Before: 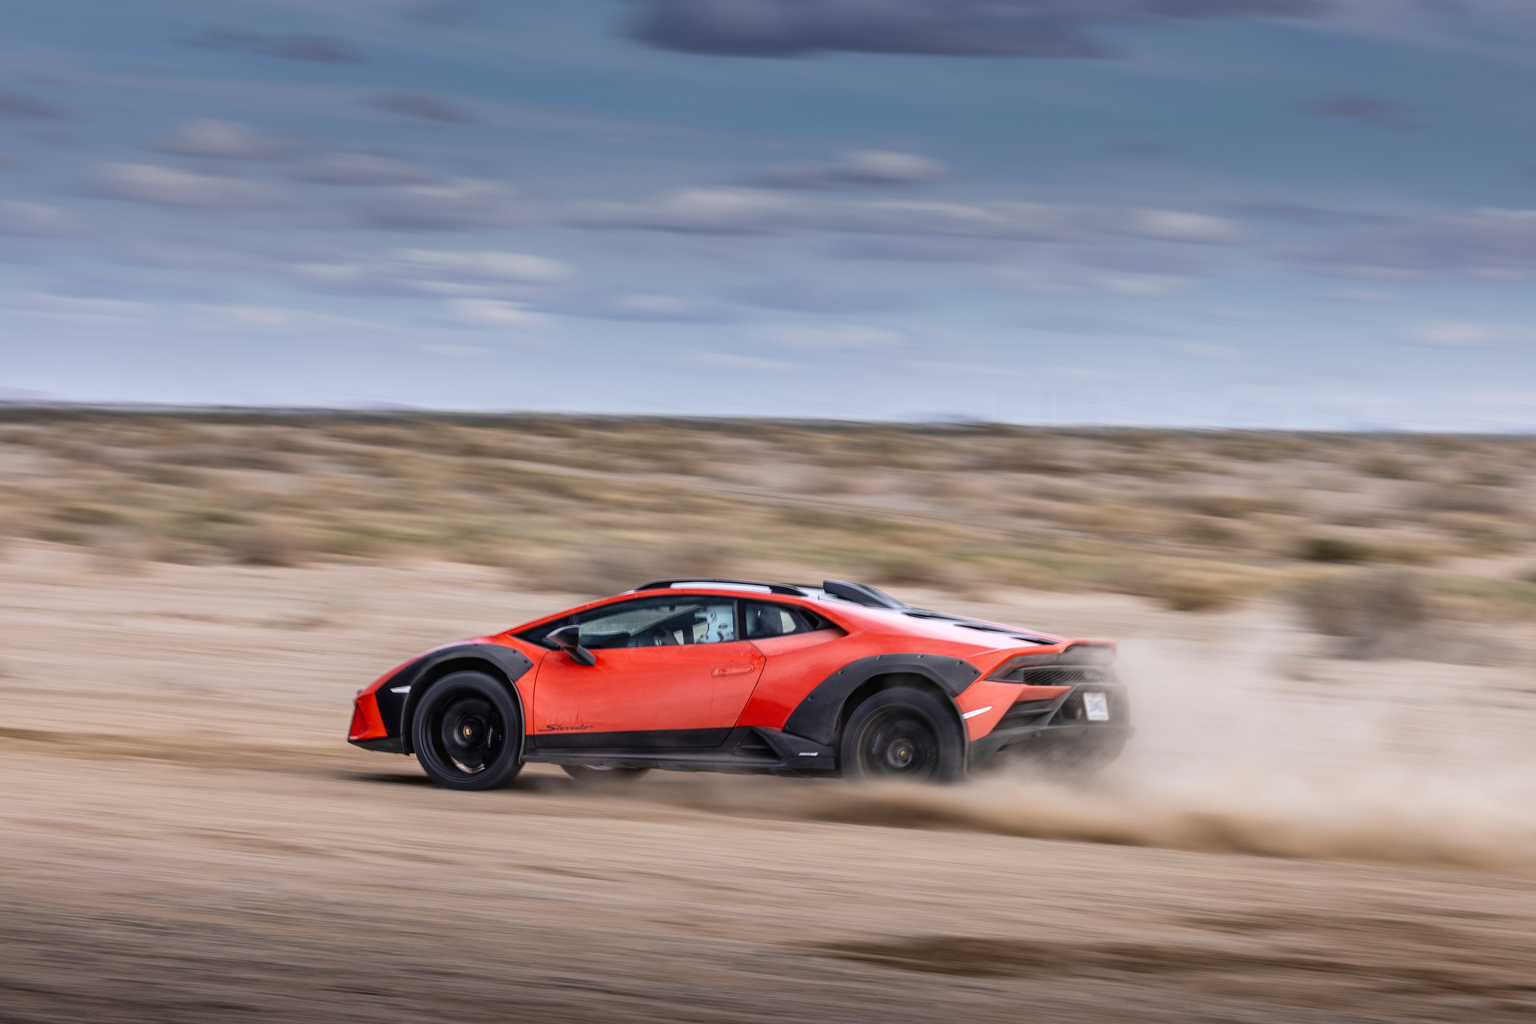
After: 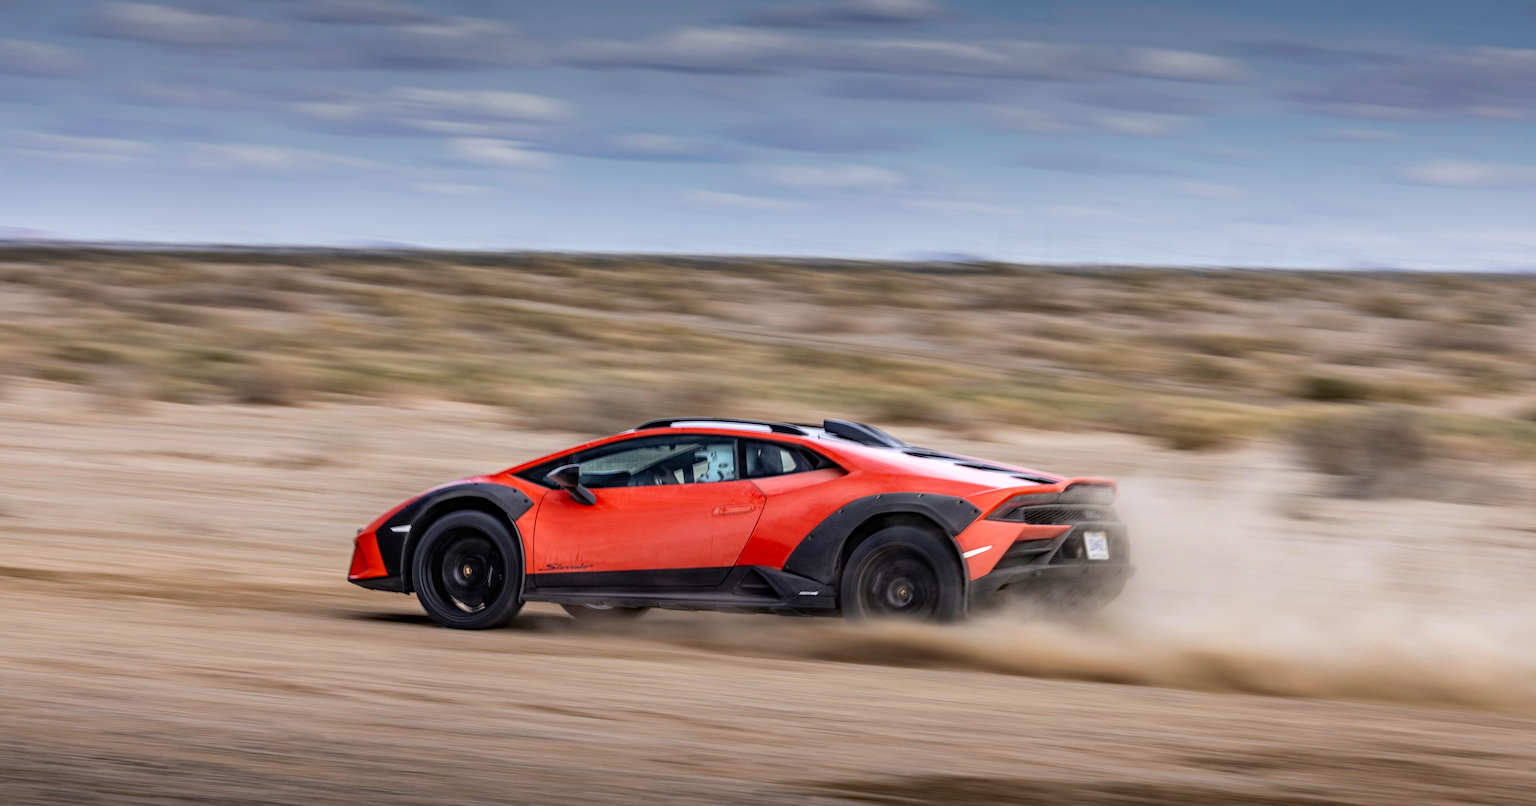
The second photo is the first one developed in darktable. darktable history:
crop and rotate: top 15.774%, bottom 5.506%
haze removal: strength 0.29, distance 0.25, compatibility mode true, adaptive false
